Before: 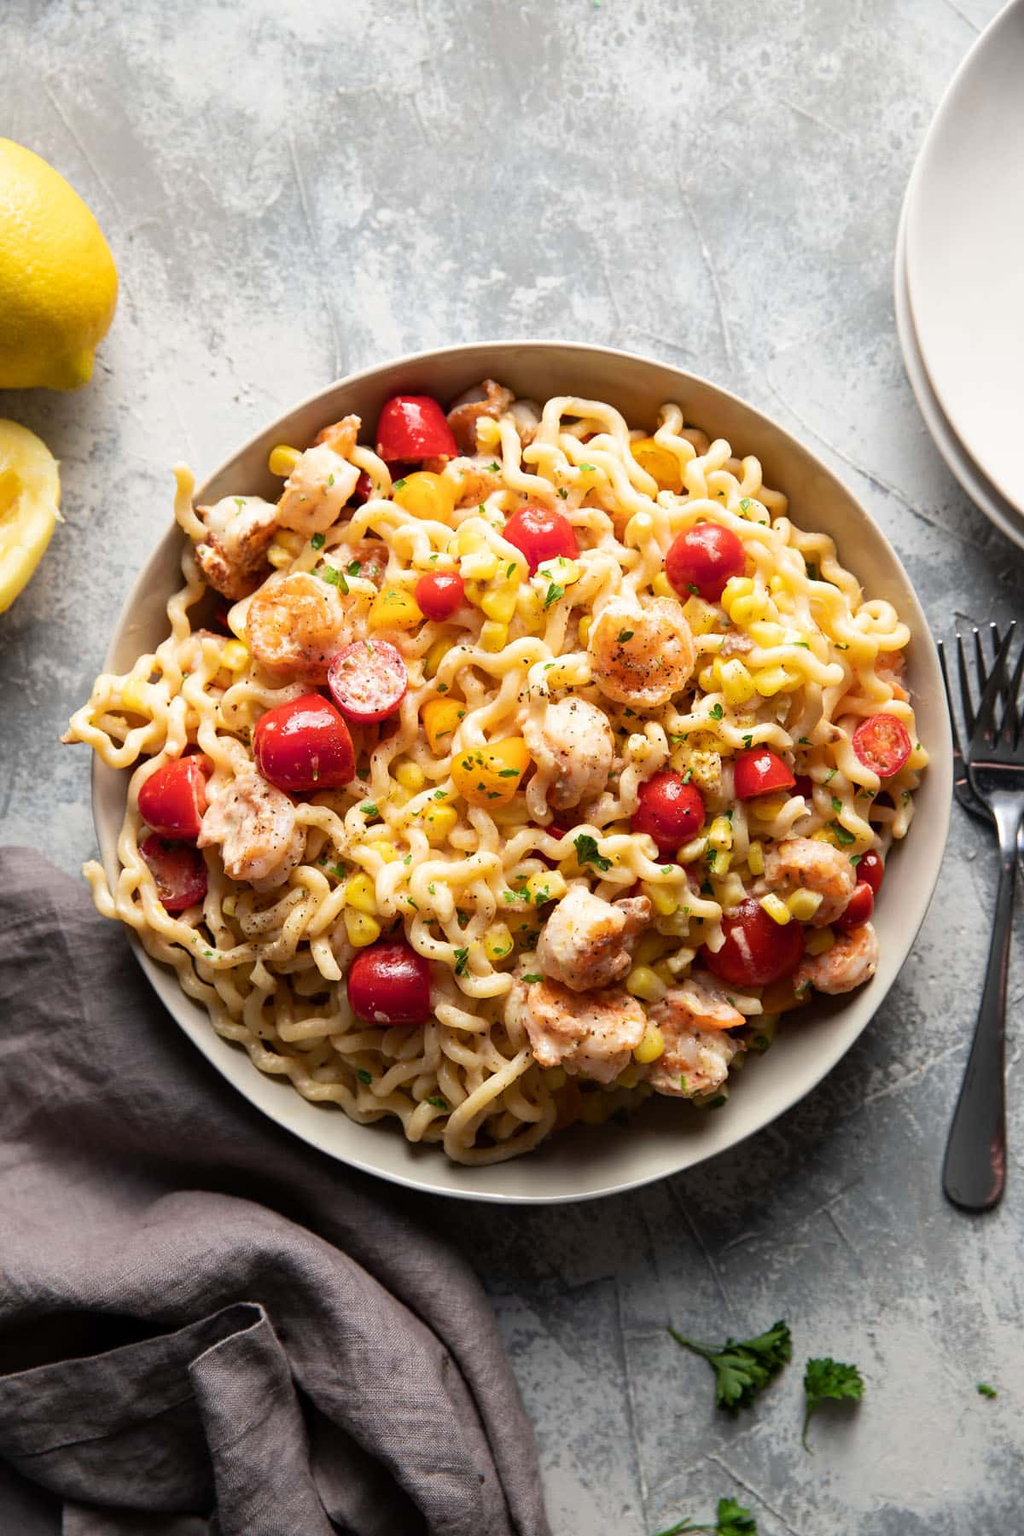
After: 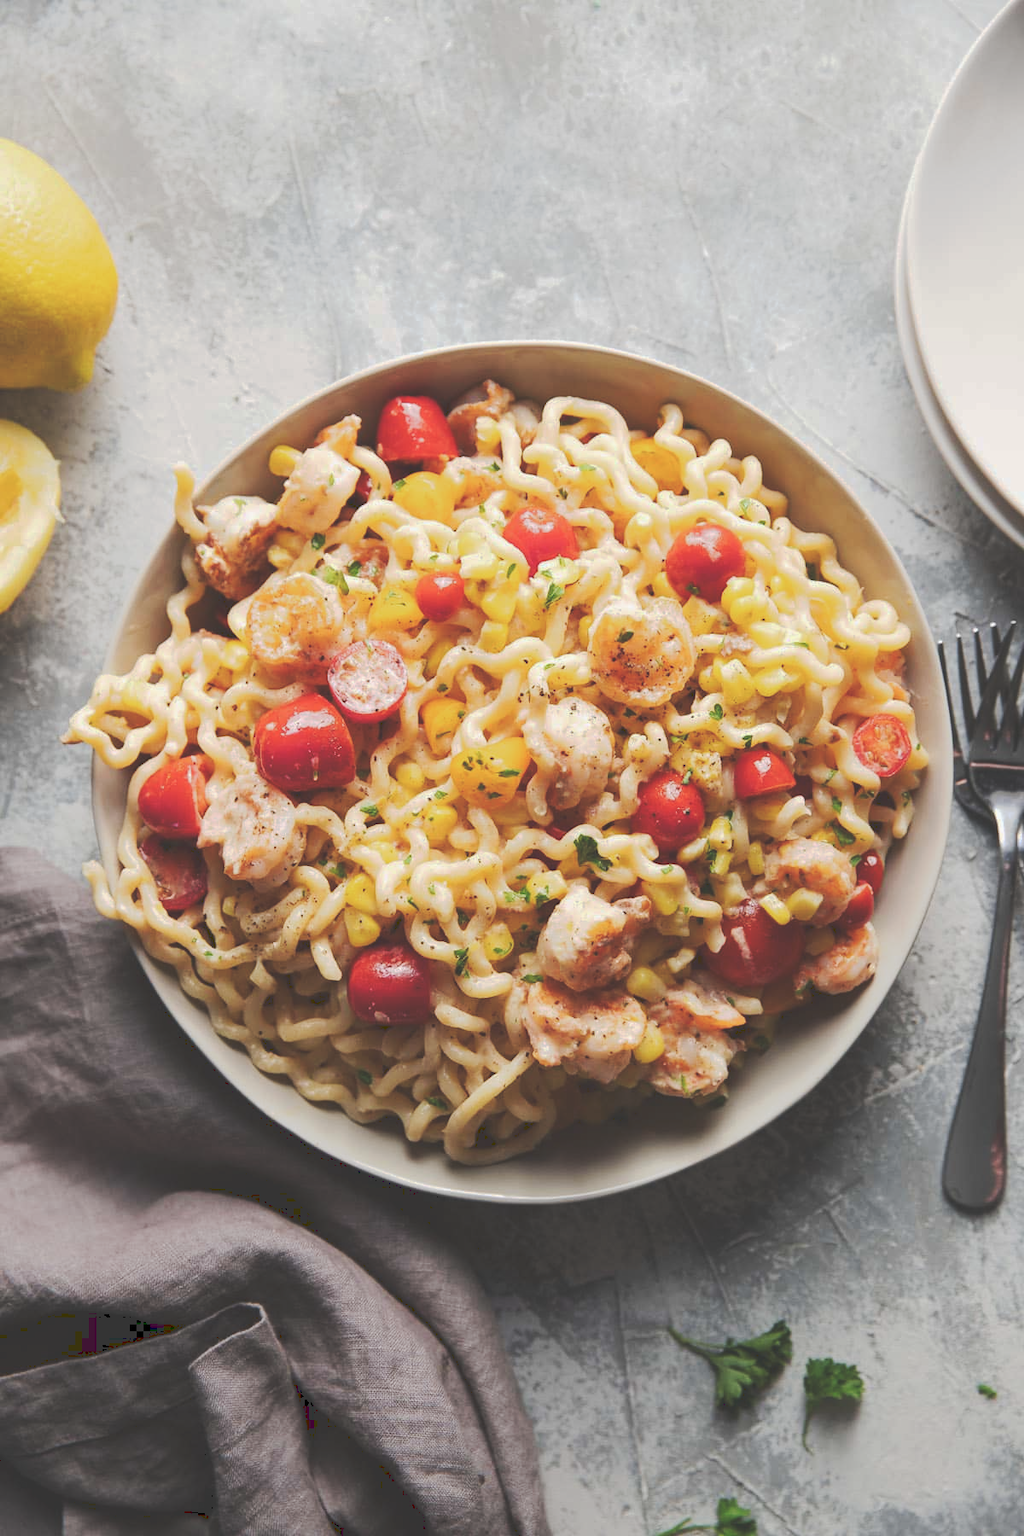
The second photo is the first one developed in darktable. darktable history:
tone curve: curves: ch0 [(0, 0) (0.003, 0.217) (0.011, 0.217) (0.025, 0.229) (0.044, 0.243) (0.069, 0.253) (0.1, 0.265) (0.136, 0.281) (0.177, 0.305) (0.224, 0.331) (0.277, 0.369) (0.335, 0.415) (0.399, 0.472) (0.468, 0.543) (0.543, 0.609) (0.623, 0.676) (0.709, 0.734) (0.801, 0.798) (0.898, 0.849) (1, 1)], preserve colors none
exposure: exposure -0.064 EV, compensate highlight preservation false
